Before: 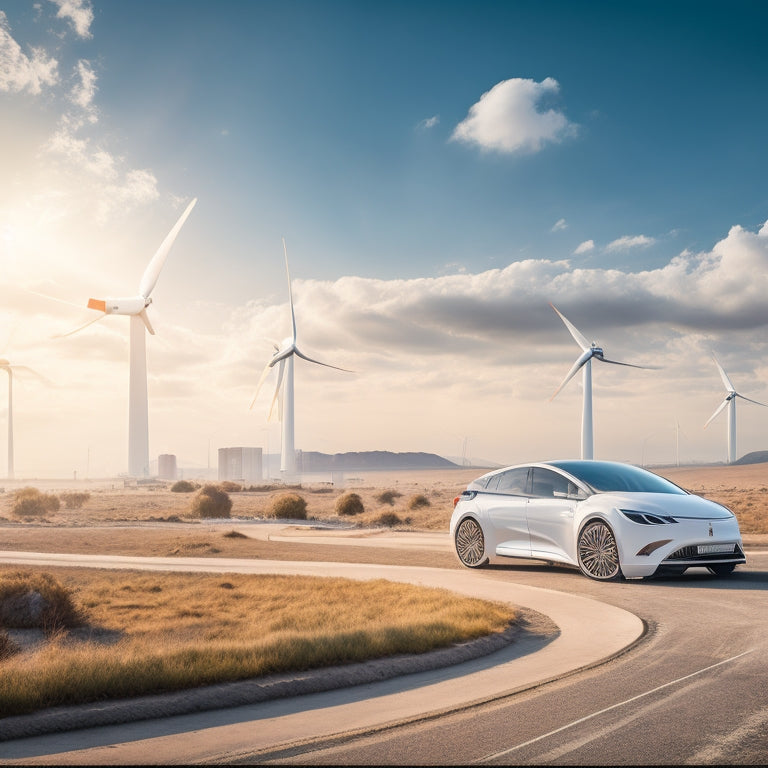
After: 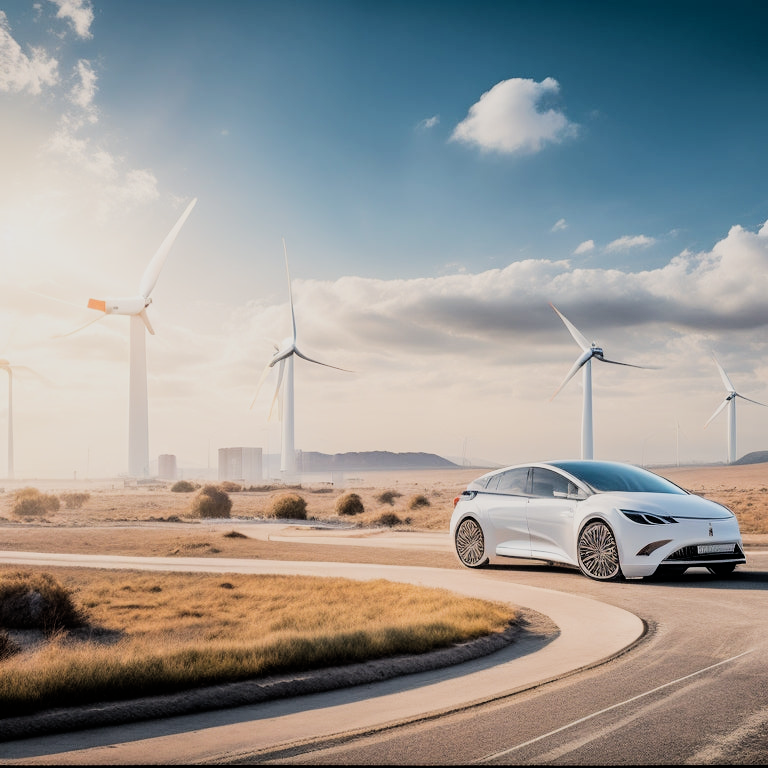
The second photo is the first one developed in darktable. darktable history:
filmic rgb: black relative exposure -5.07 EV, white relative exposure 3.96 EV, threshold 6 EV, hardness 2.89, contrast 1.297, highlights saturation mix -31.38%, enable highlight reconstruction true
